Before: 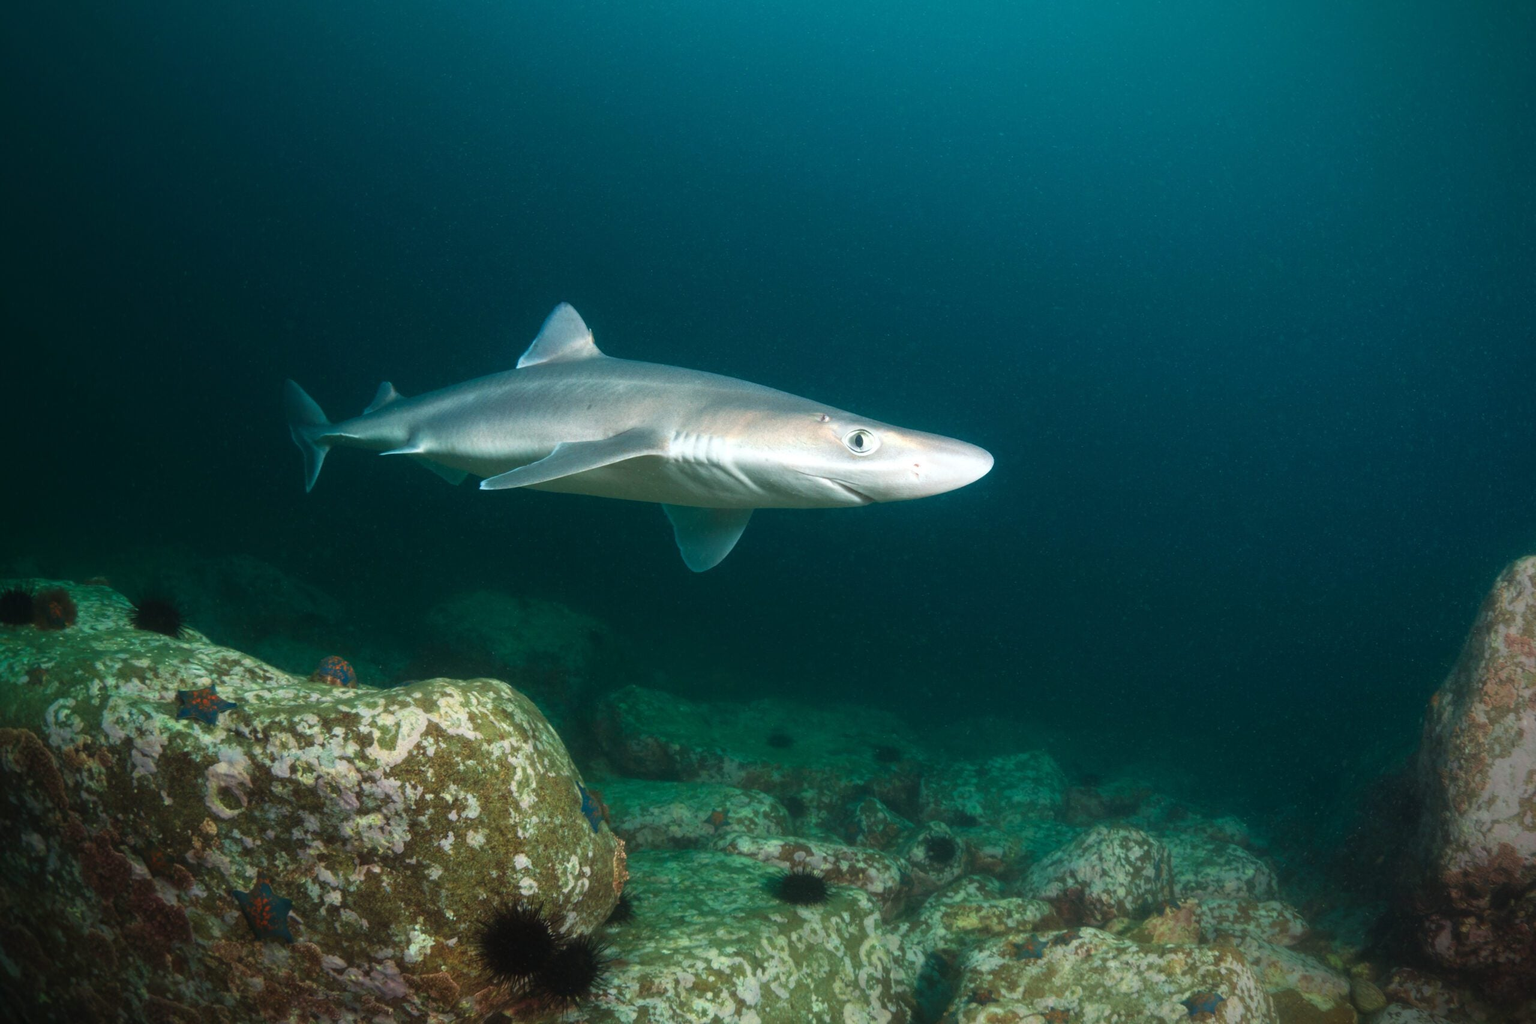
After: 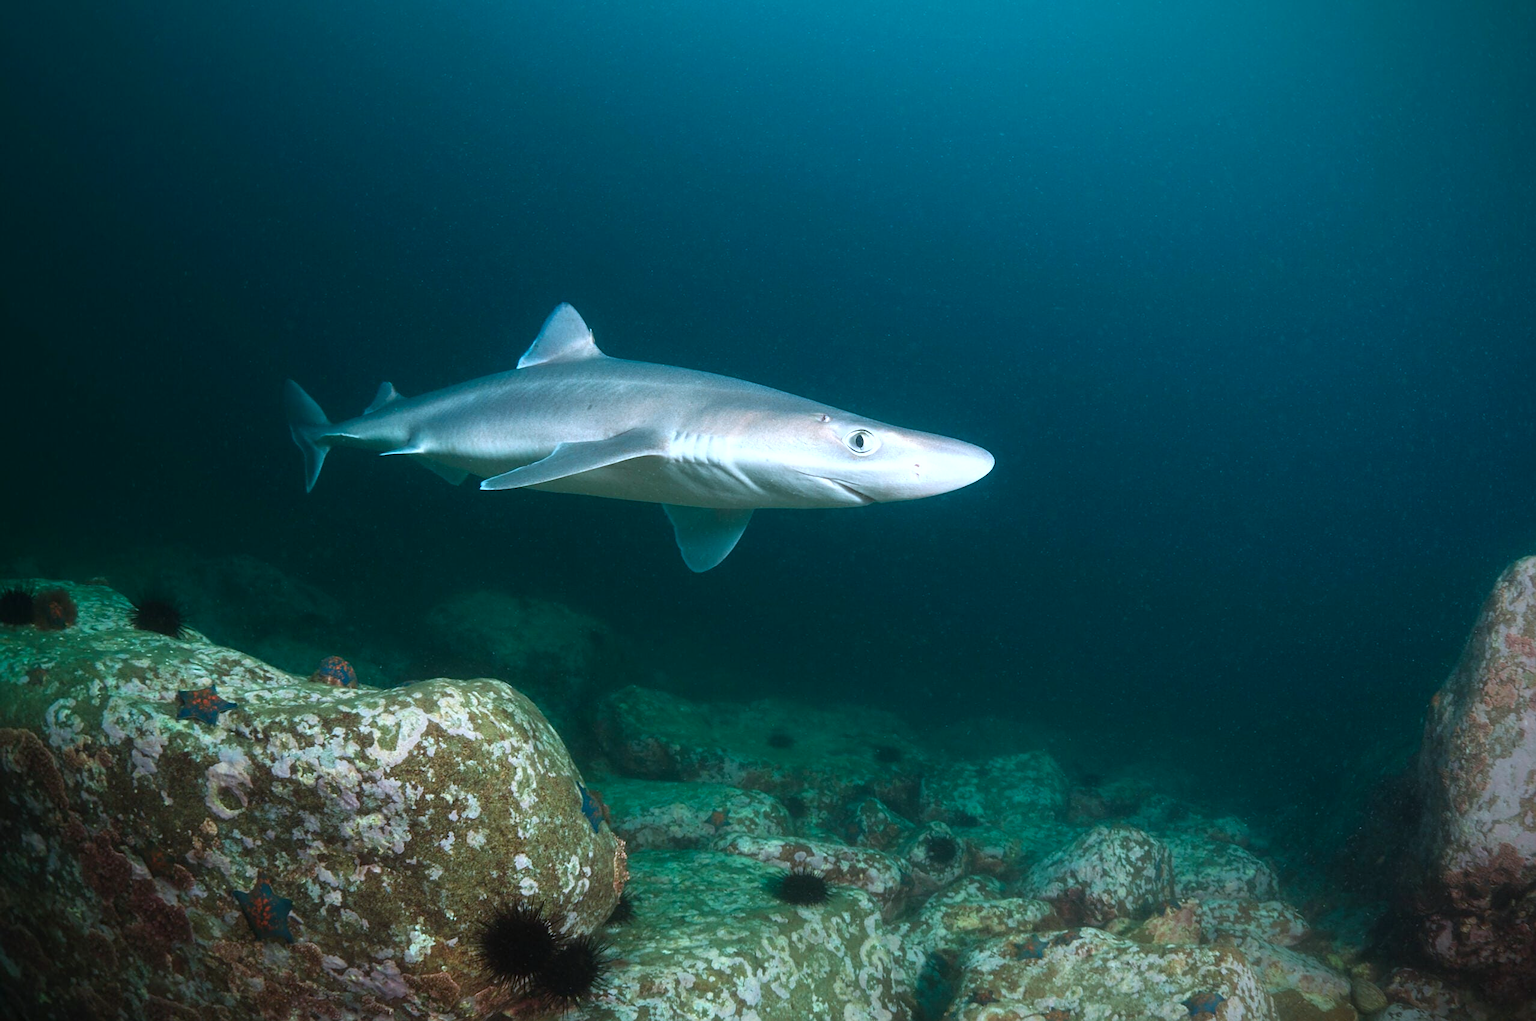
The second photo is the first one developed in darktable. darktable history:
crop: top 0.025%, bottom 0.194%
exposure: black level correction 0.001, exposure 0.144 EV, compensate highlight preservation false
sharpen: on, module defaults
color correction: highlights a* -1.96, highlights b* -18.38
